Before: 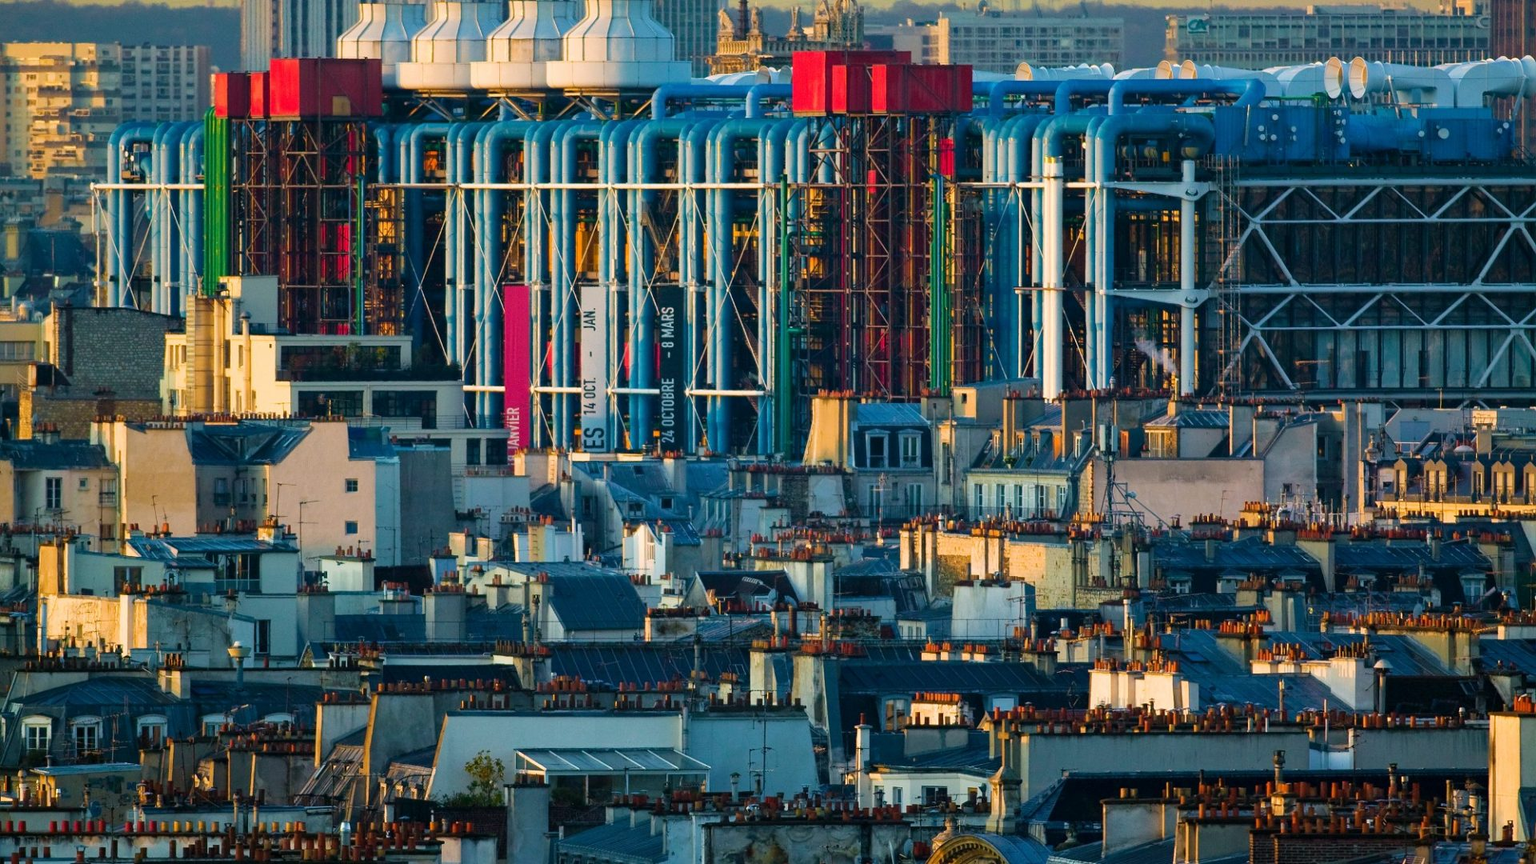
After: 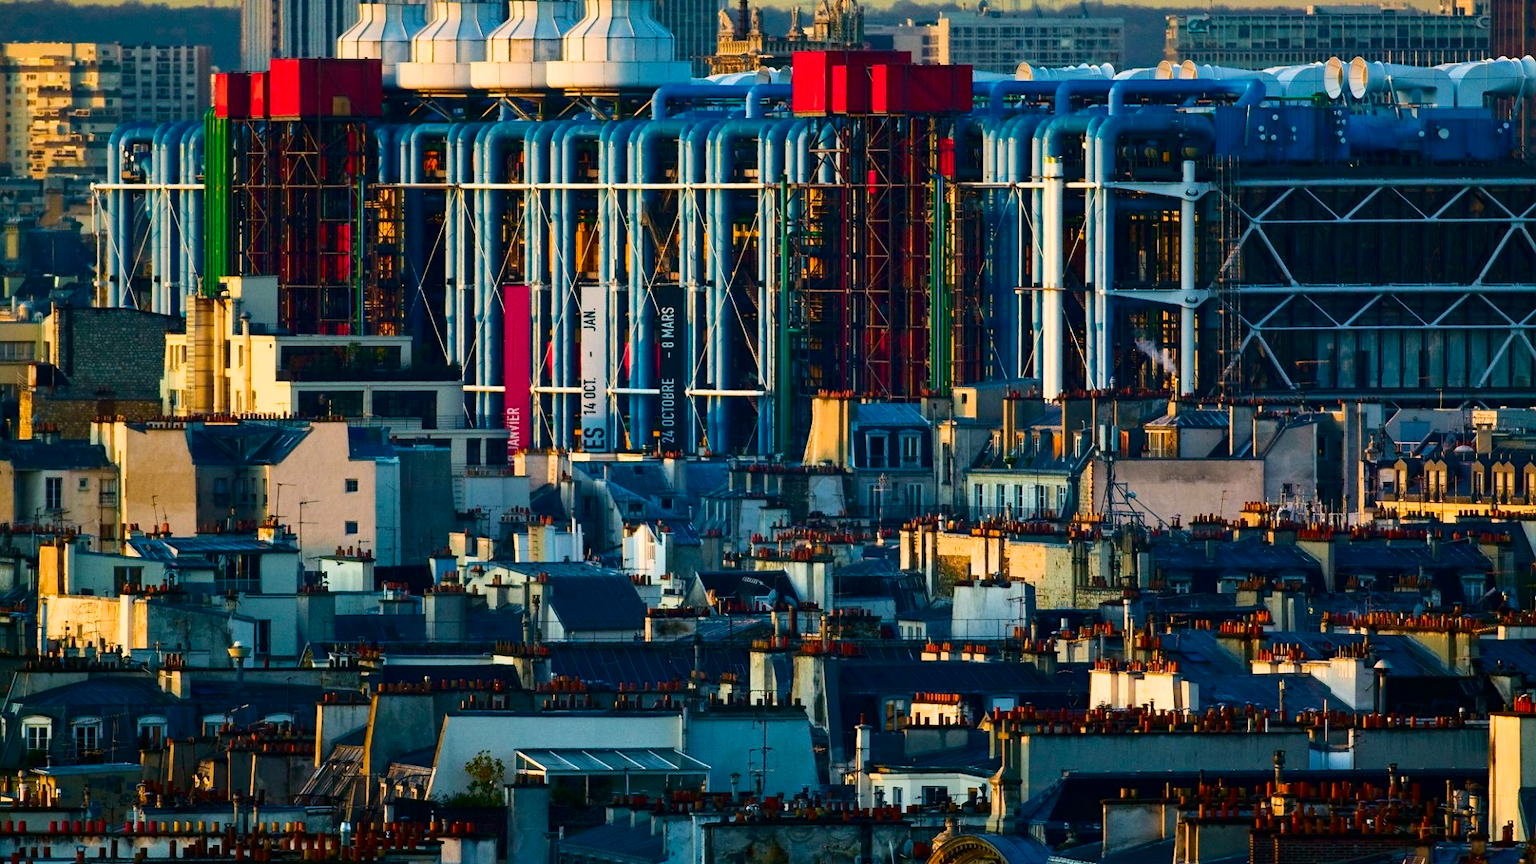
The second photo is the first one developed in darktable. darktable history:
shadows and highlights: shadows 13.25, white point adjustment 1.13, soften with gaussian
contrast brightness saturation: contrast 0.209, brightness -0.114, saturation 0.212
